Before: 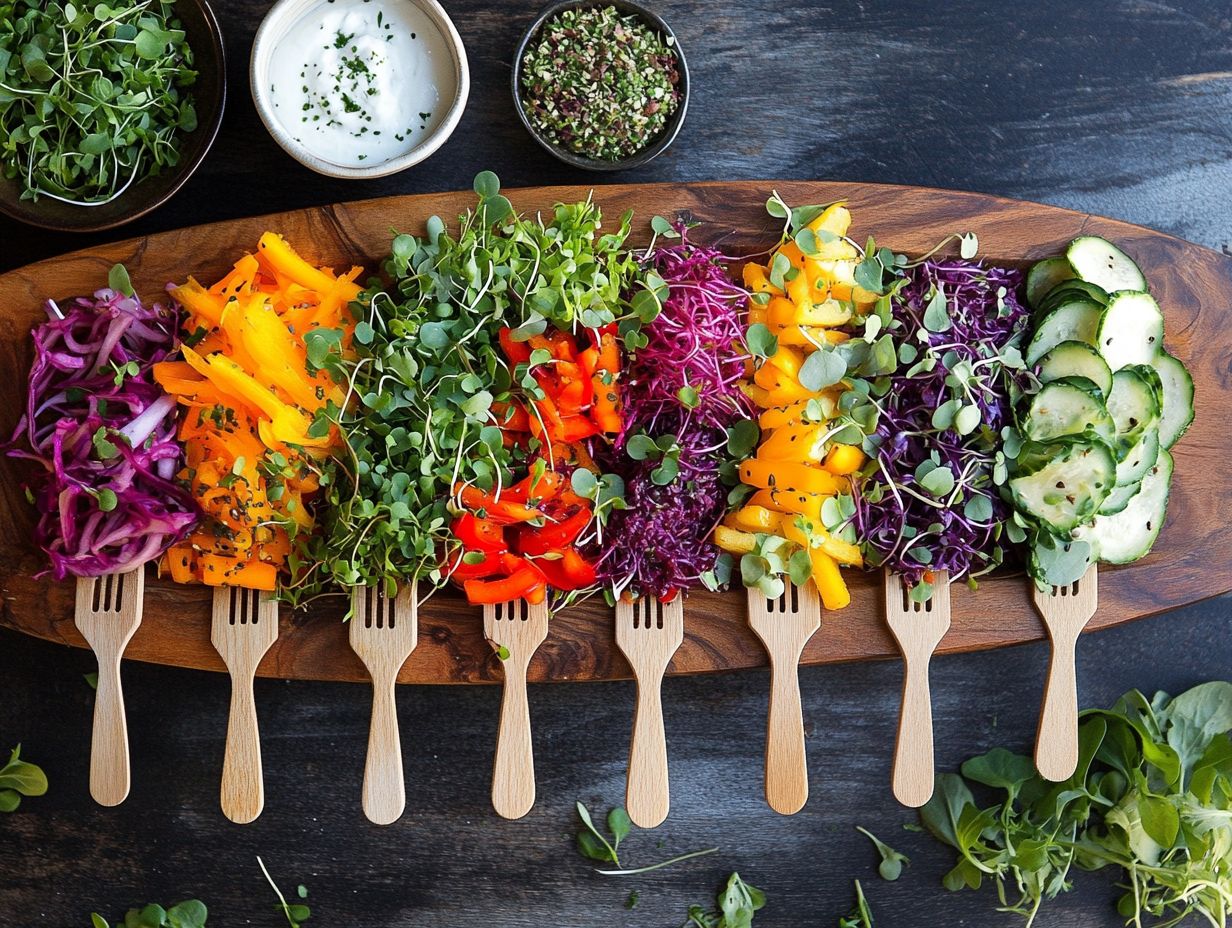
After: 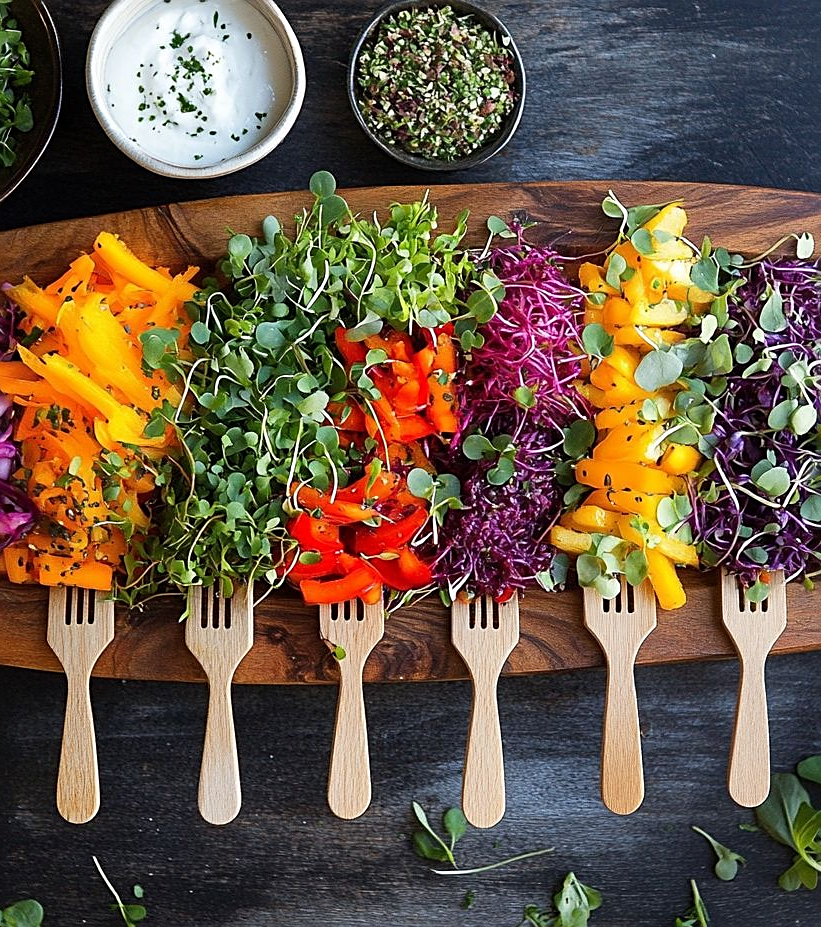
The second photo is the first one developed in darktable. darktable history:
sharpen: on, module defaults
crop and rotate: left 13.342%, right 19.991%
